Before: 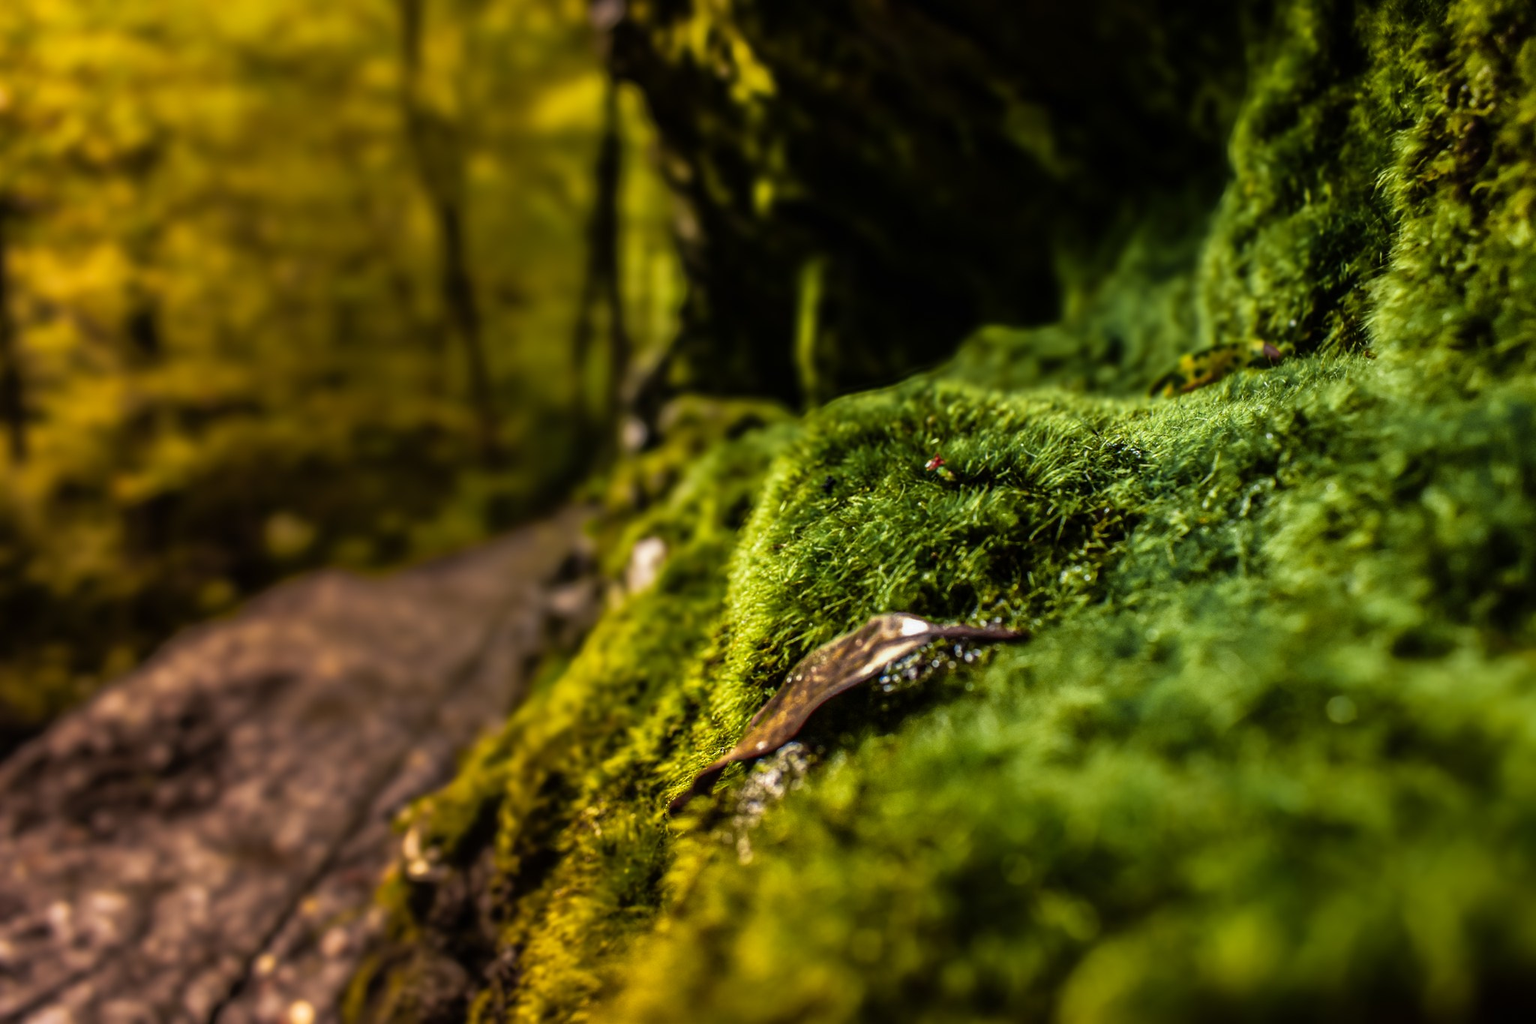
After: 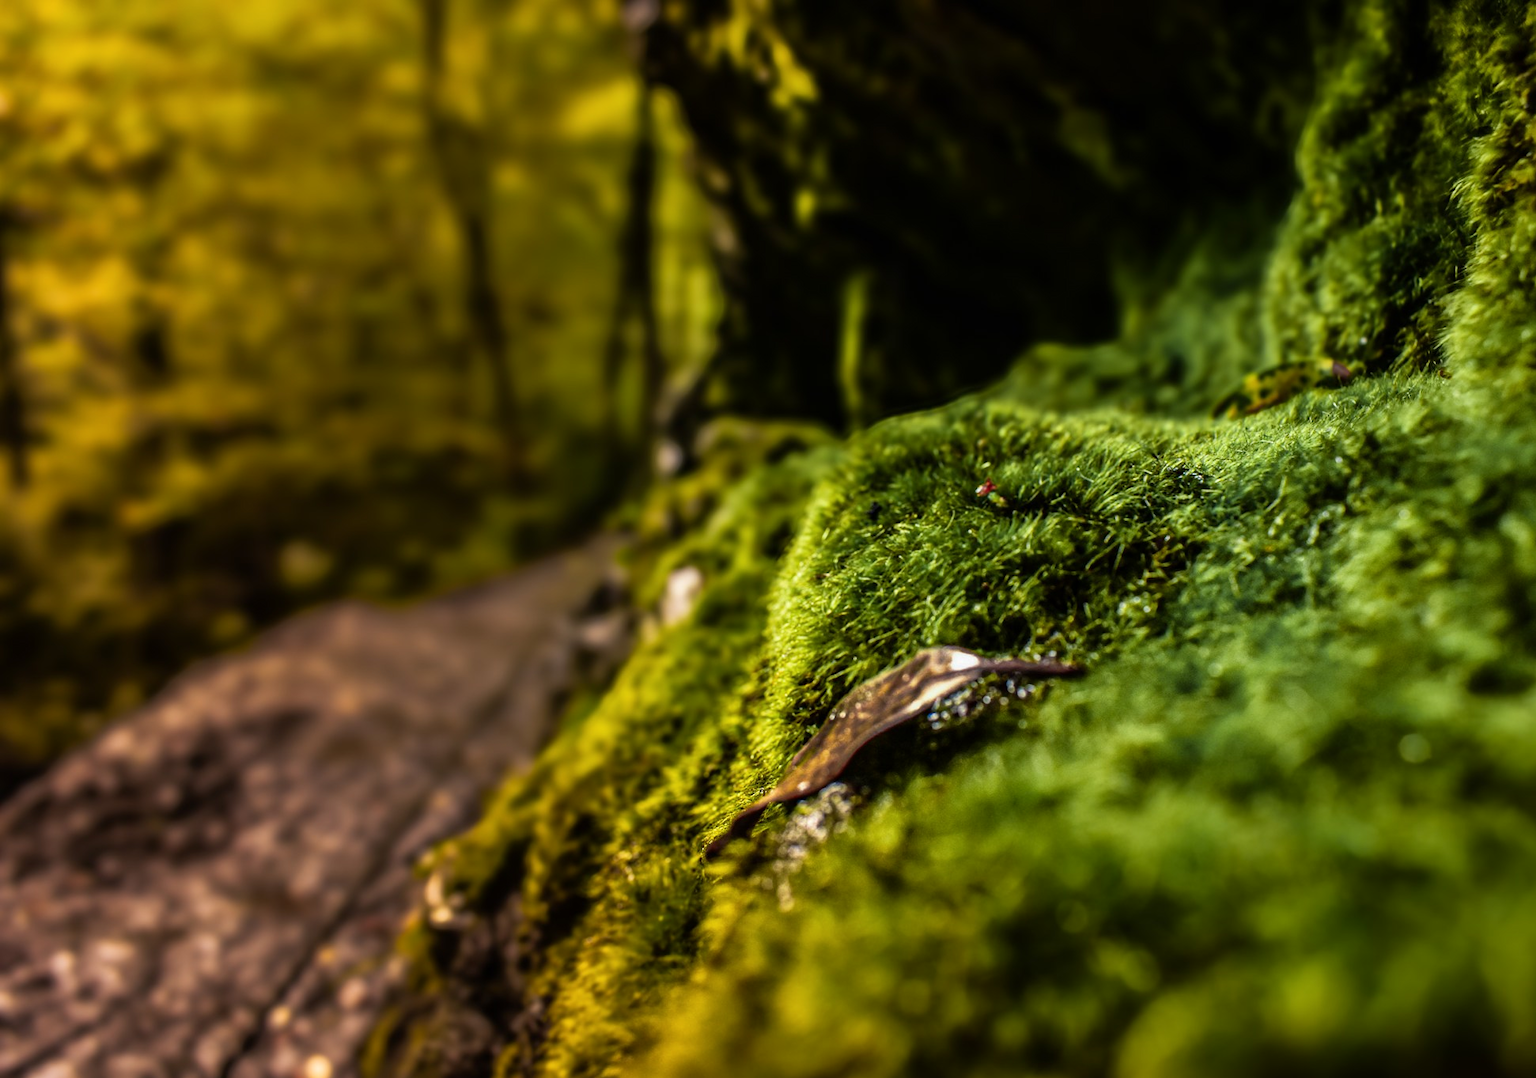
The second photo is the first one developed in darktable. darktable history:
crop and rotate: right 5.167%
contrast brightness saturation: contrast 0.07
